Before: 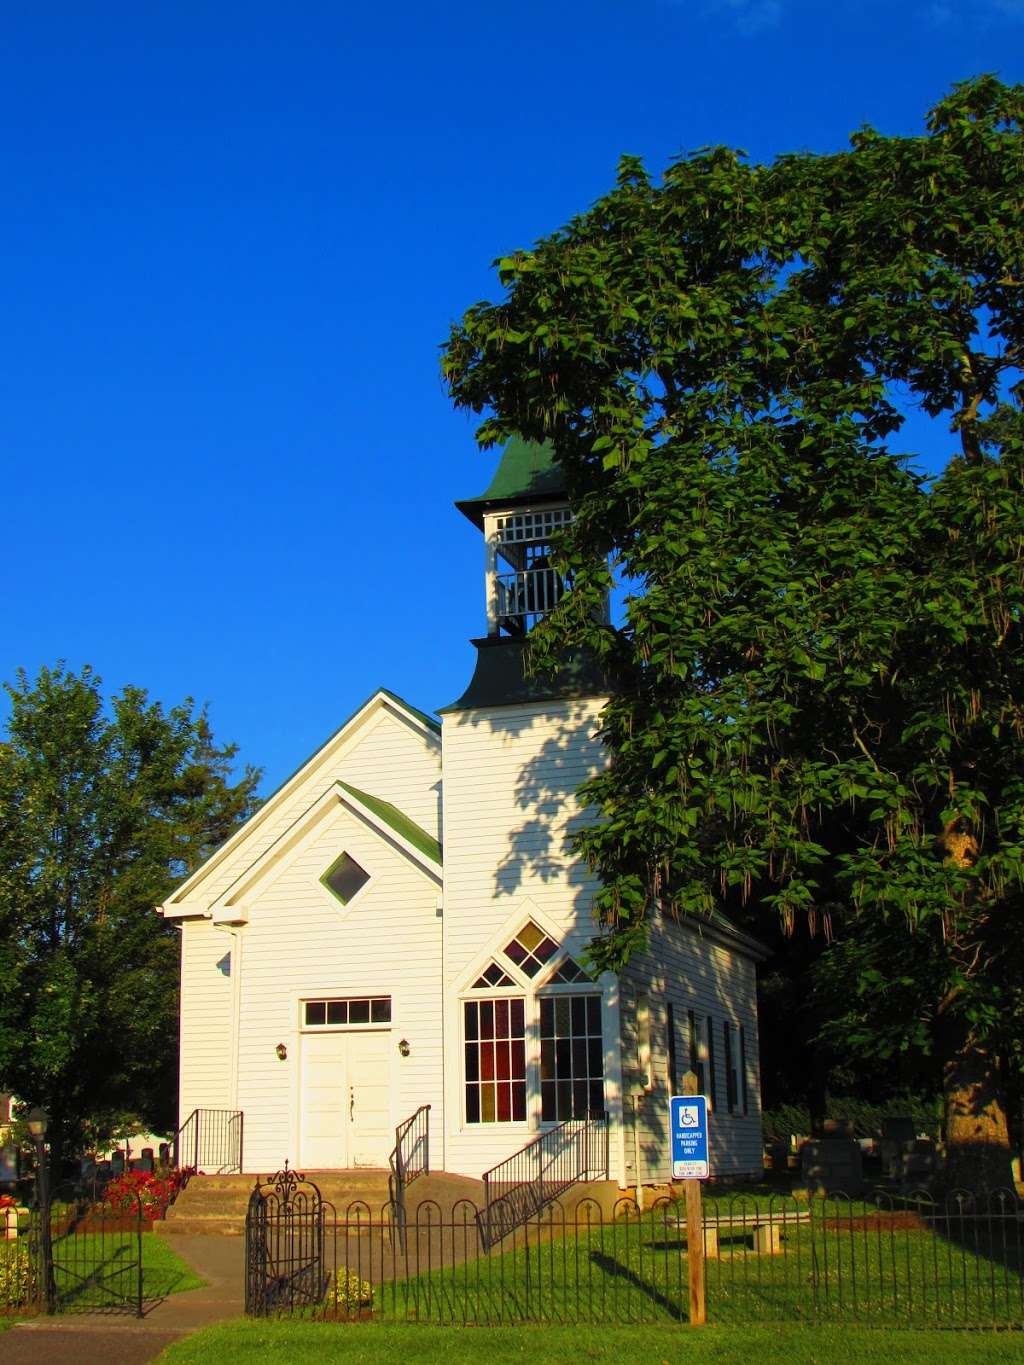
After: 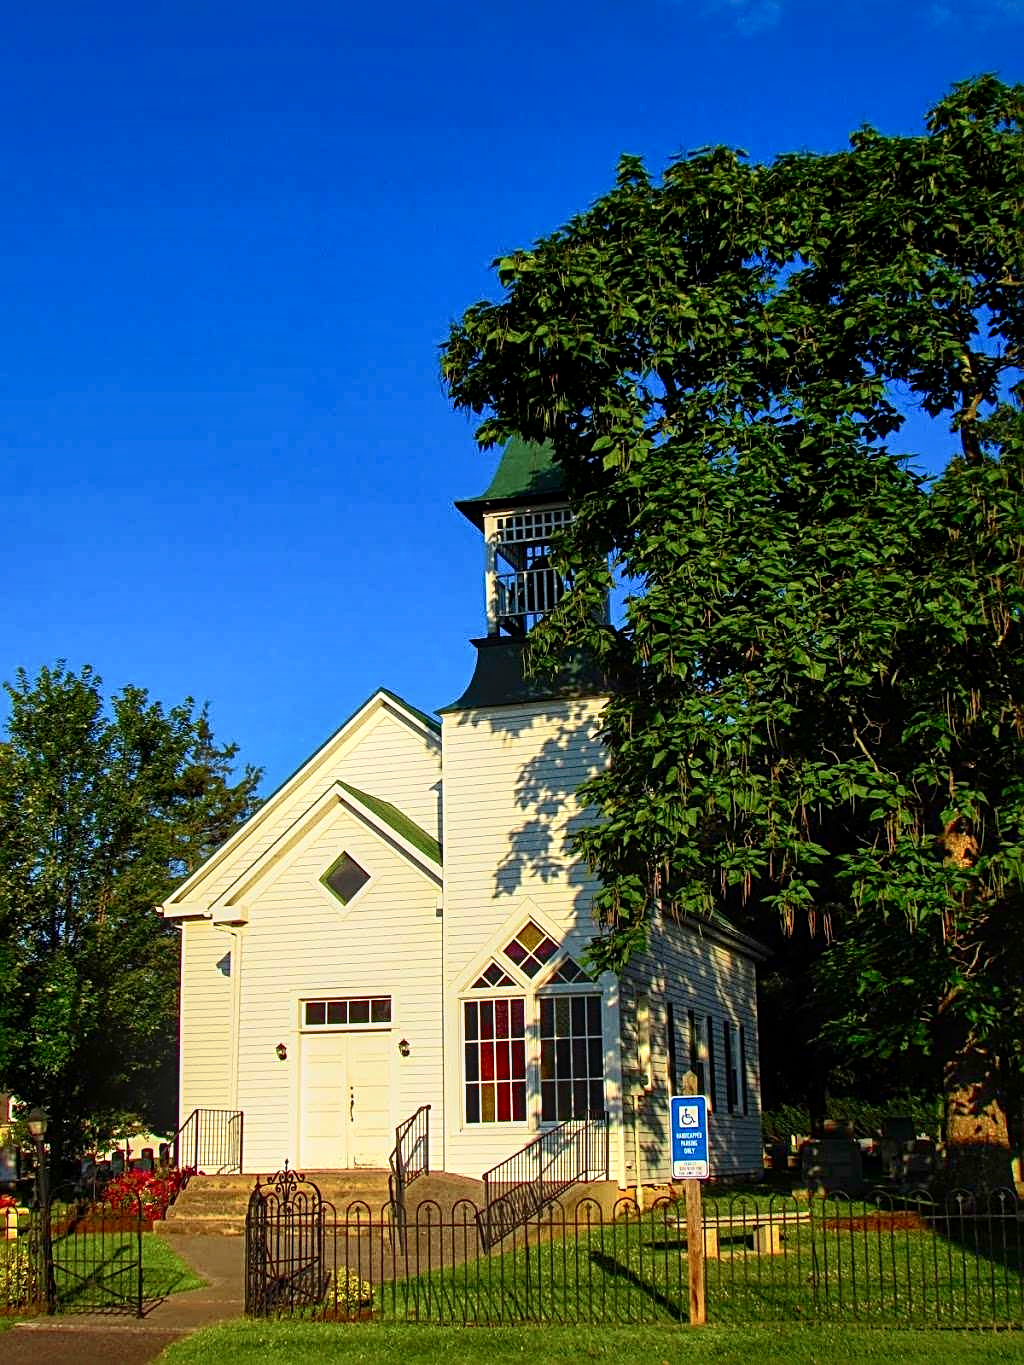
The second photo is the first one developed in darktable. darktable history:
local contrast: on, module defaults
contrast brightness saturation: contrast 0.292
shadows and highlights: on, module defaults
sharpen: radius 2.551, amount 0.634
